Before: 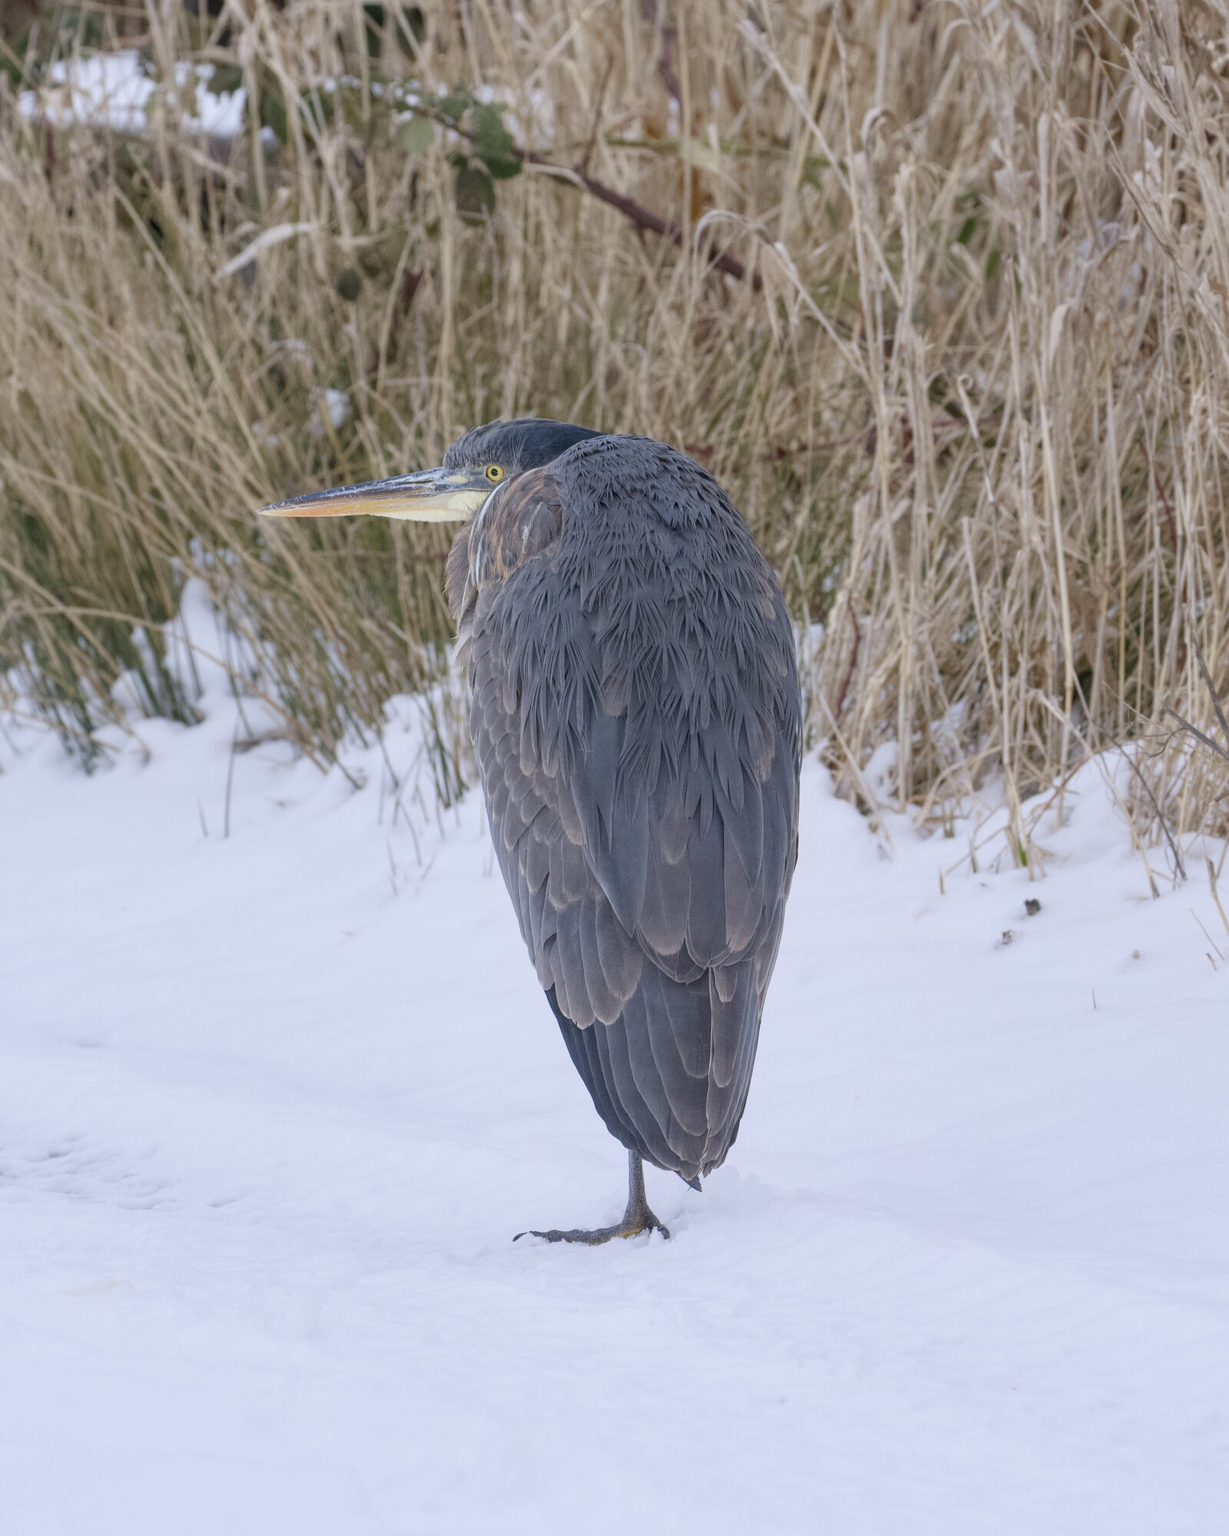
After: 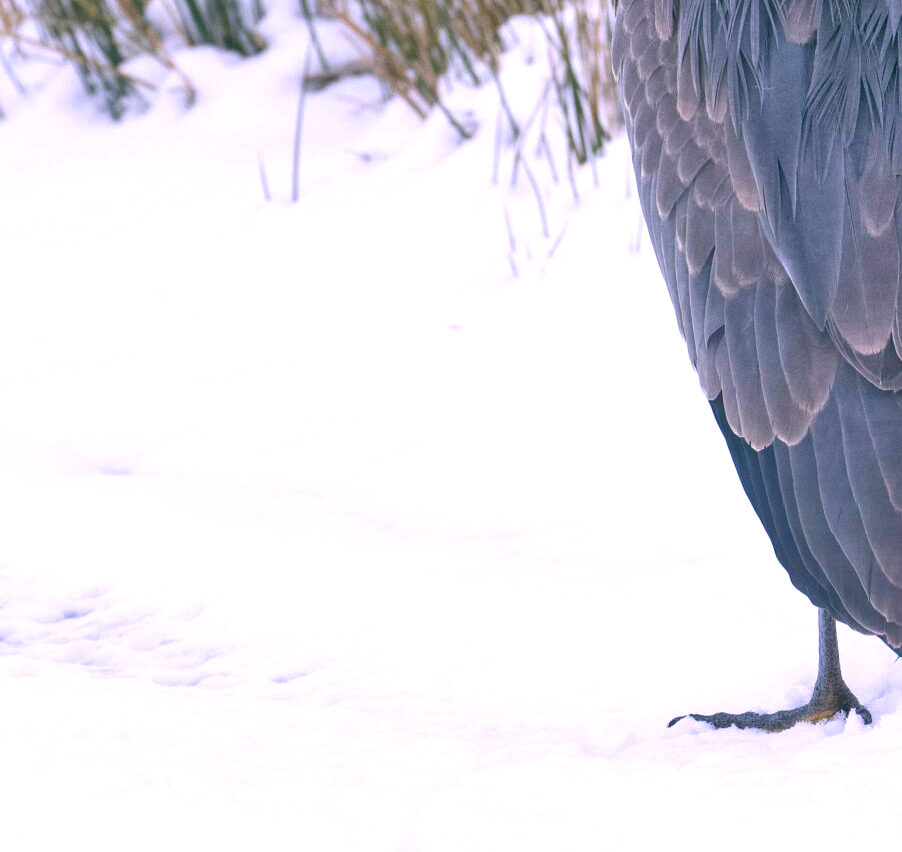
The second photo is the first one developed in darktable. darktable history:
crop: top 44.483%, right 43.593%, bottom 12.892%
color balance: lift [1.016, 0.983, 1, 1.017], gamma [0.78, 1.018, 1.043, 0.957], gain [0.786, 1.063, 0.937, 1.017], input saturation 118.26%, contrast 13.43%, contrast fulcrum 21.62%, output saturation 82.76%
exposure: black level correction 0, exposure 0.7 EV, compensate exposure bias true, compensate highlight preservation false
tone equalizer: -7 EV 0.15 EV, -6 EV 0.6 EV, -5 EV 1.15 EV, -4 EV 1.33 EV, -3 EV 1.15 EV, -2 EV 0.6 EV, -1 EV 0.15 EV, mask exposure compensation -0.5 EV
